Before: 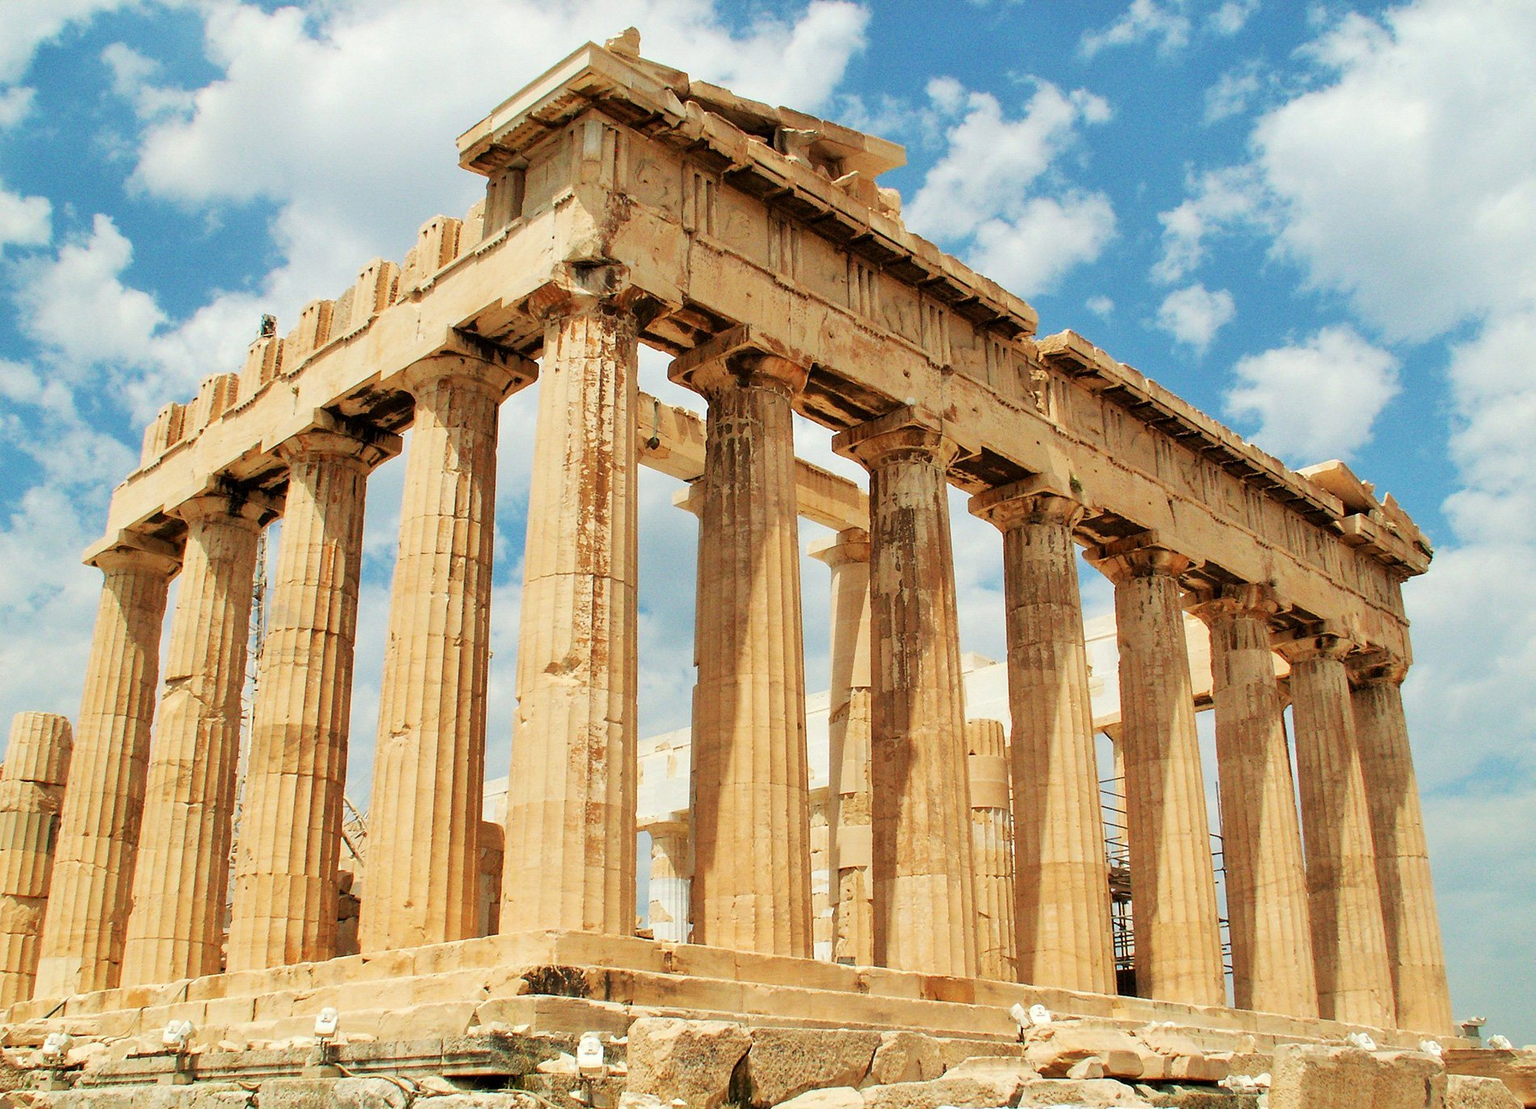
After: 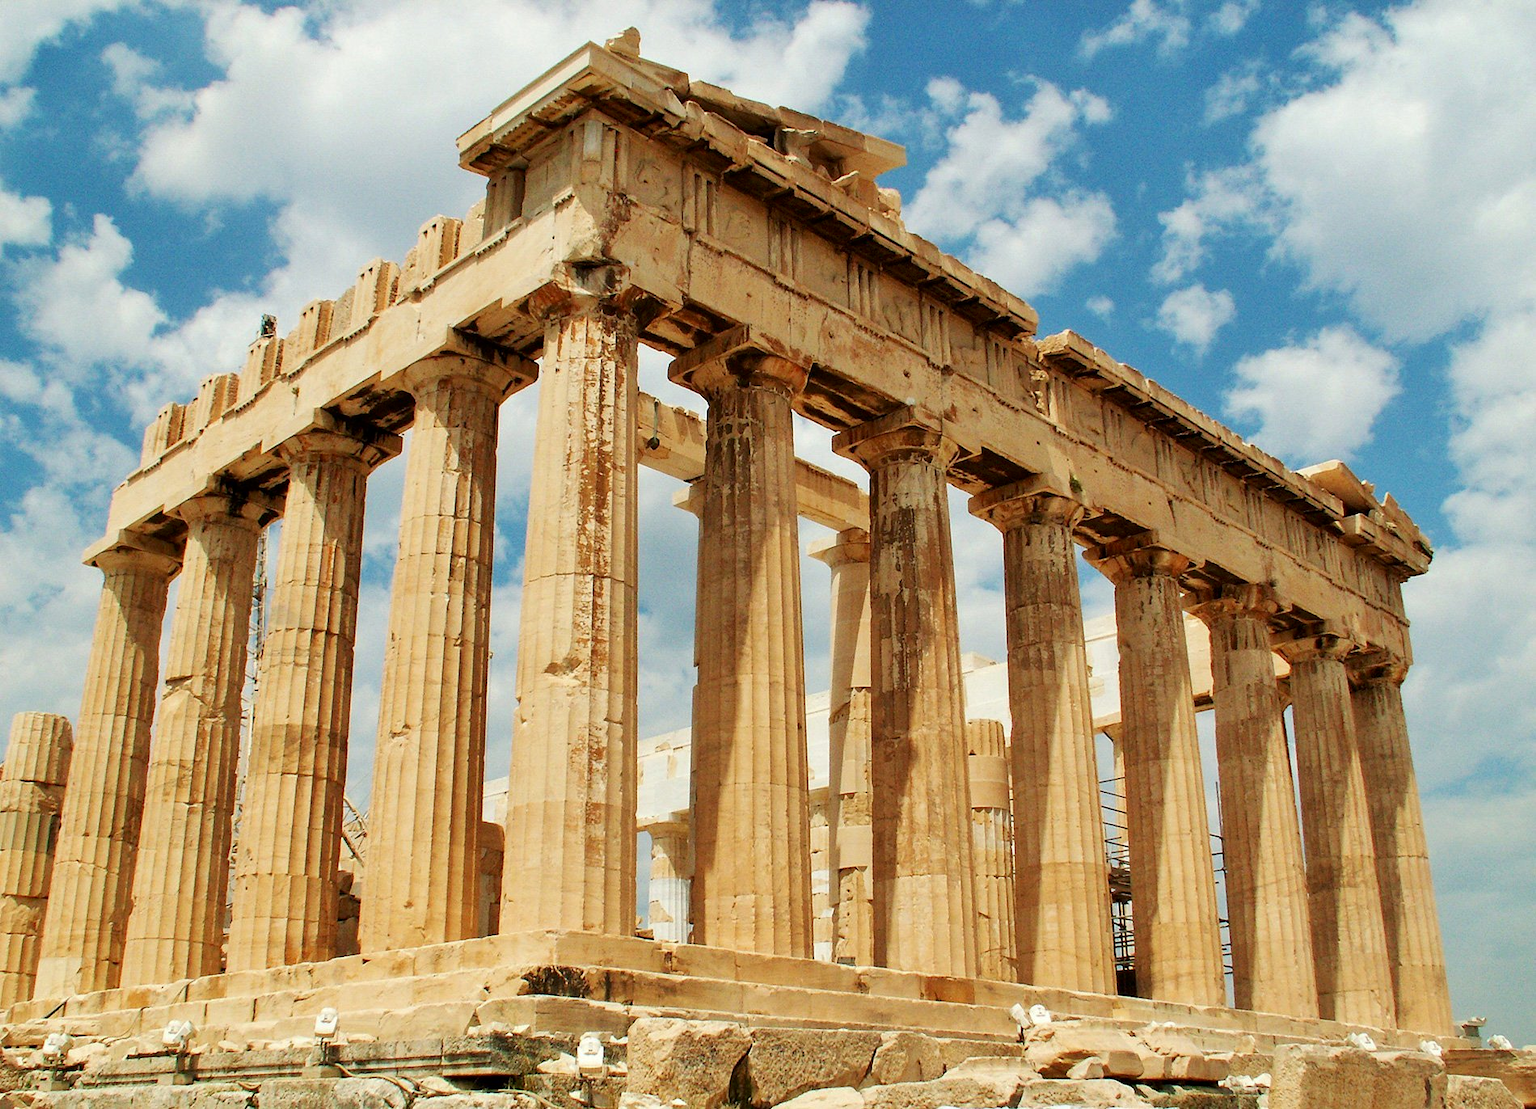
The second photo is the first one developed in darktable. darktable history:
contrast brightness saturation: brightness -0.093
